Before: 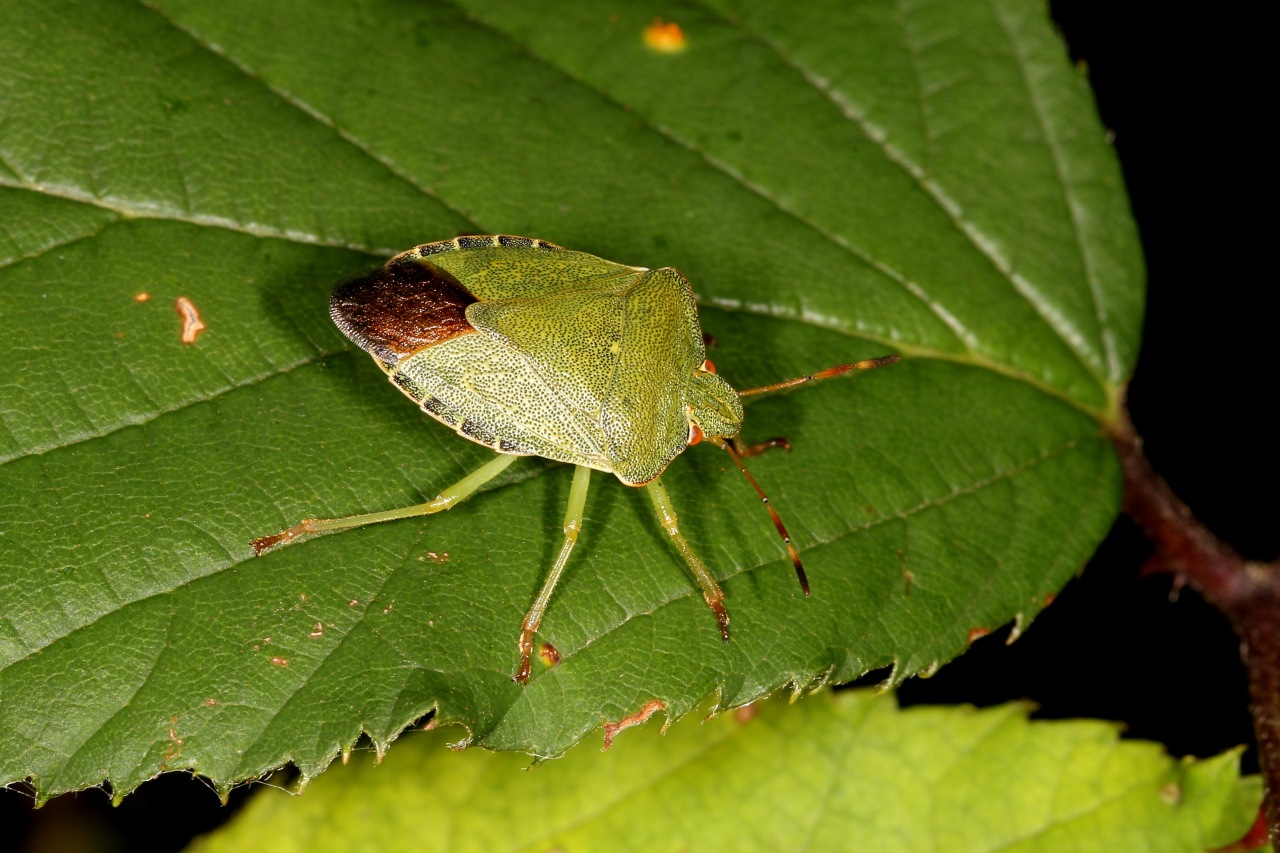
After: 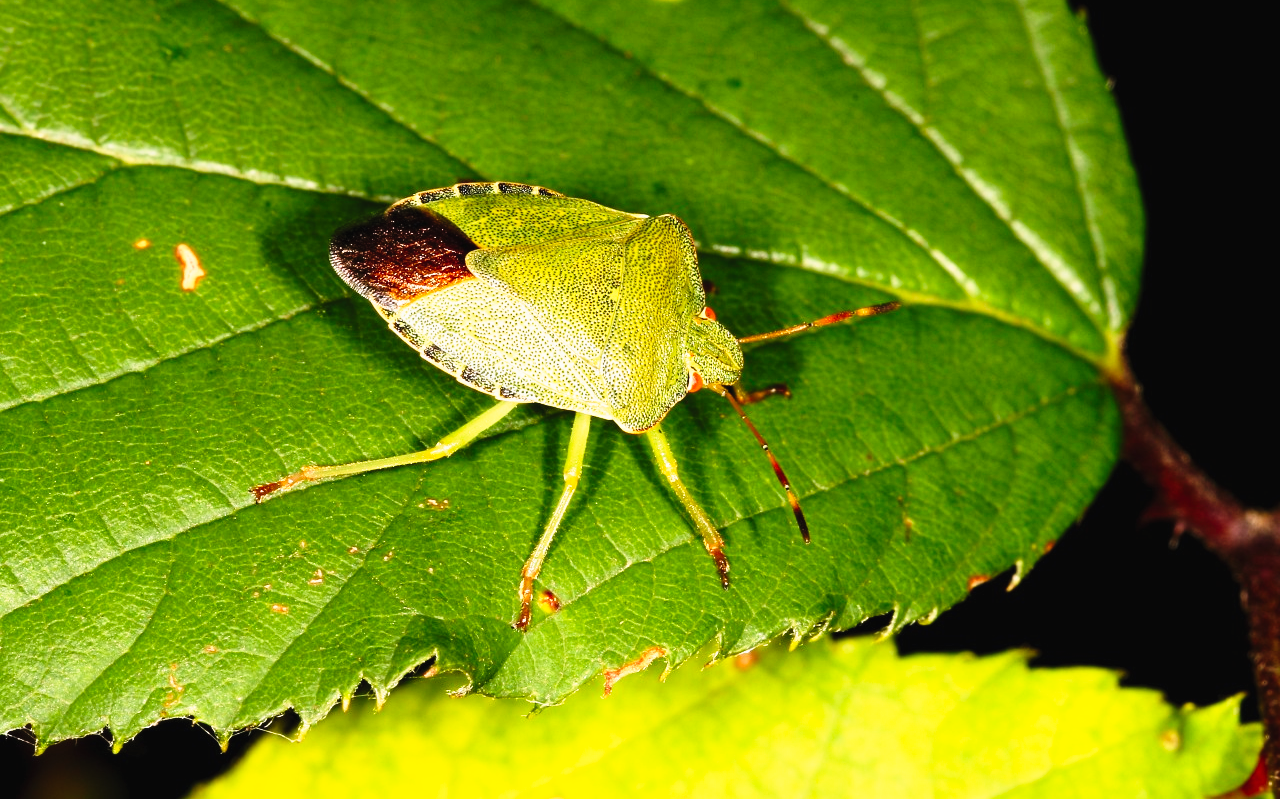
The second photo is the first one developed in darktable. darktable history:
exposure: compensate highlight preservation false
crop and rotate: top 6.246%
levels: gray 50.81%, levels [0, 0.499, 1]
tone curve: curves: ch0 [(0, 0.018) (0.162, 0.128) (0.434, 0.478) (0.667, 0.785) (0.819, 0.943) (1, 0.991)]; ch1 [(0, 0) (0.402, 0.36) (0.476, 0.449) (0.506, 0.505) (0.523, 0.518) (0.582, 0.586) (0.641, 0.668) (0.7, 0.741) (1, 1)]; ch2 [(0, 0) (0.416, 0.403) (0.483, 0.472) (0.503, 0.505) (0.521, 0.519) (0.547, 0.561) (0.597, 0.643) (0.699, 0.759) (0.997, 0.858)], preserve colors none
contrast brightness saturation: contrast 0.204, brightness 0.166, saturation 0.222
